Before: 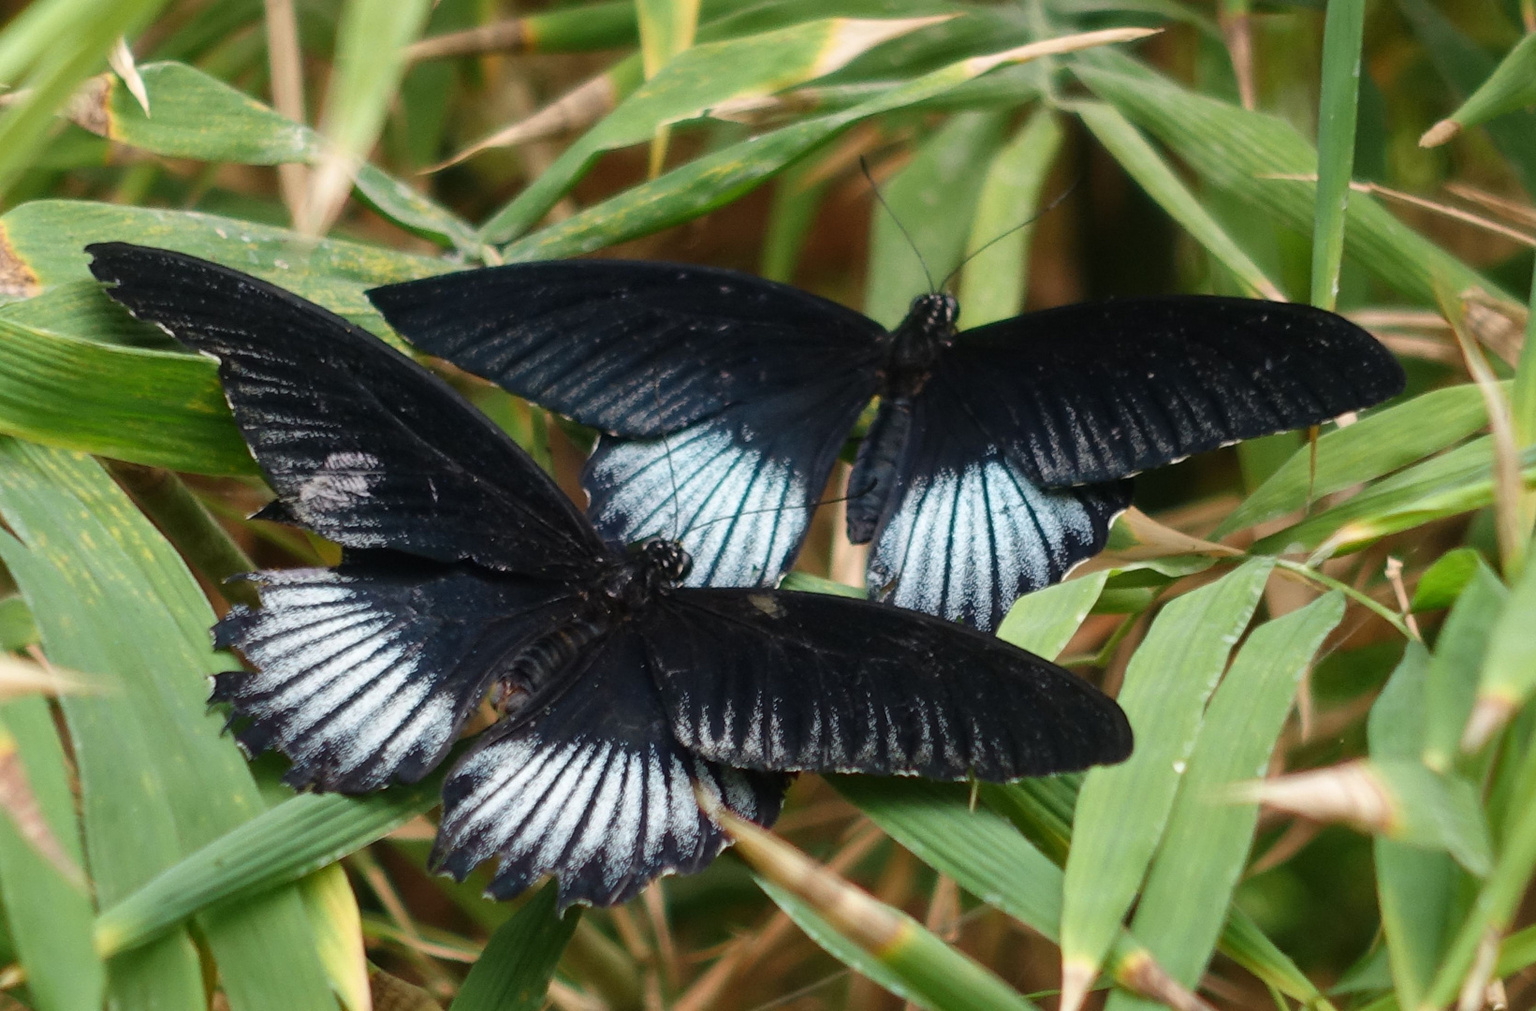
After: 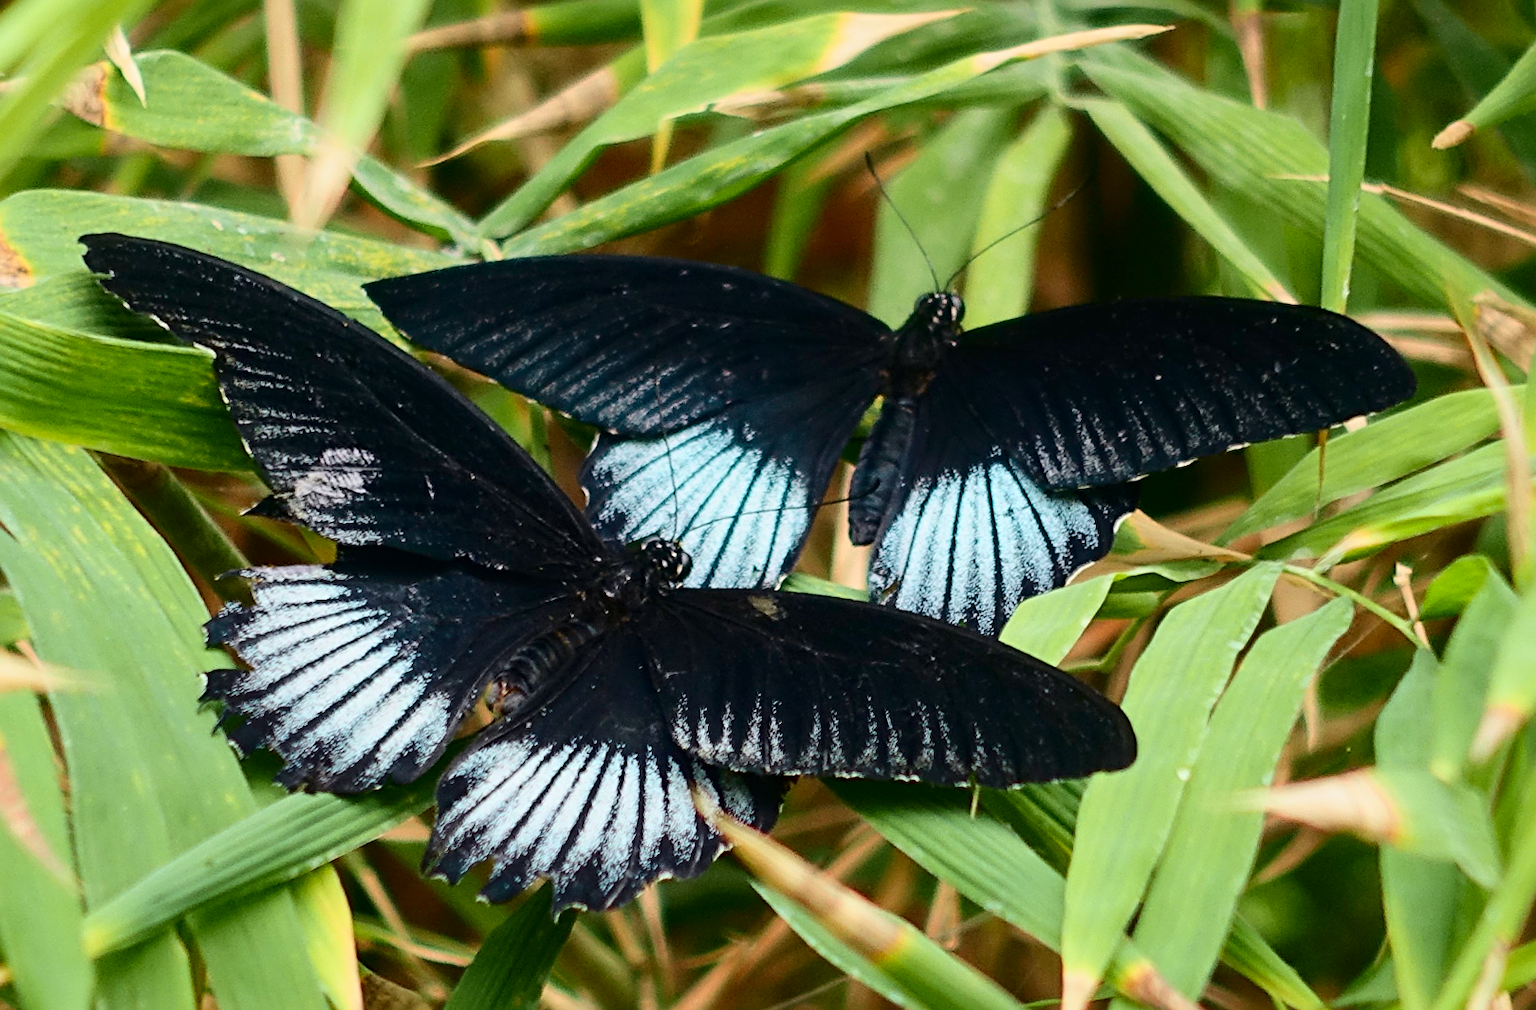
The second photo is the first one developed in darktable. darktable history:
crop and rotate: angle -0.5°
sharpen: radius 3.119
tone curve: curves: ch0 [(0, 0) (0.042, 0.023) (0.157, 0.114) (0.302, 0.308) (0.44, 0.507) (0.607, 0.705) (0.824, 0.882) (1, 0.965)]; ch1 [(0, 0) (0.339, 0.334) (0.445, 0.419) (0.476, 0.454) (0.503, 0.501) (0.517, 0.513) (0.551, 0.567) (0.622, 0.662) (0.706, 0.741) (1, 1)]; ch2 [(0, 0) (0.327, 0.318) (0.417, 0.426) (0.46, 0.453) (0.502, 0.5) (0.514, 0.524) (0.547, 0.572) (0.615, 0.656) (0.717, 0.778) (1, 1)], color space Lab, independent channels, preserve colors none
